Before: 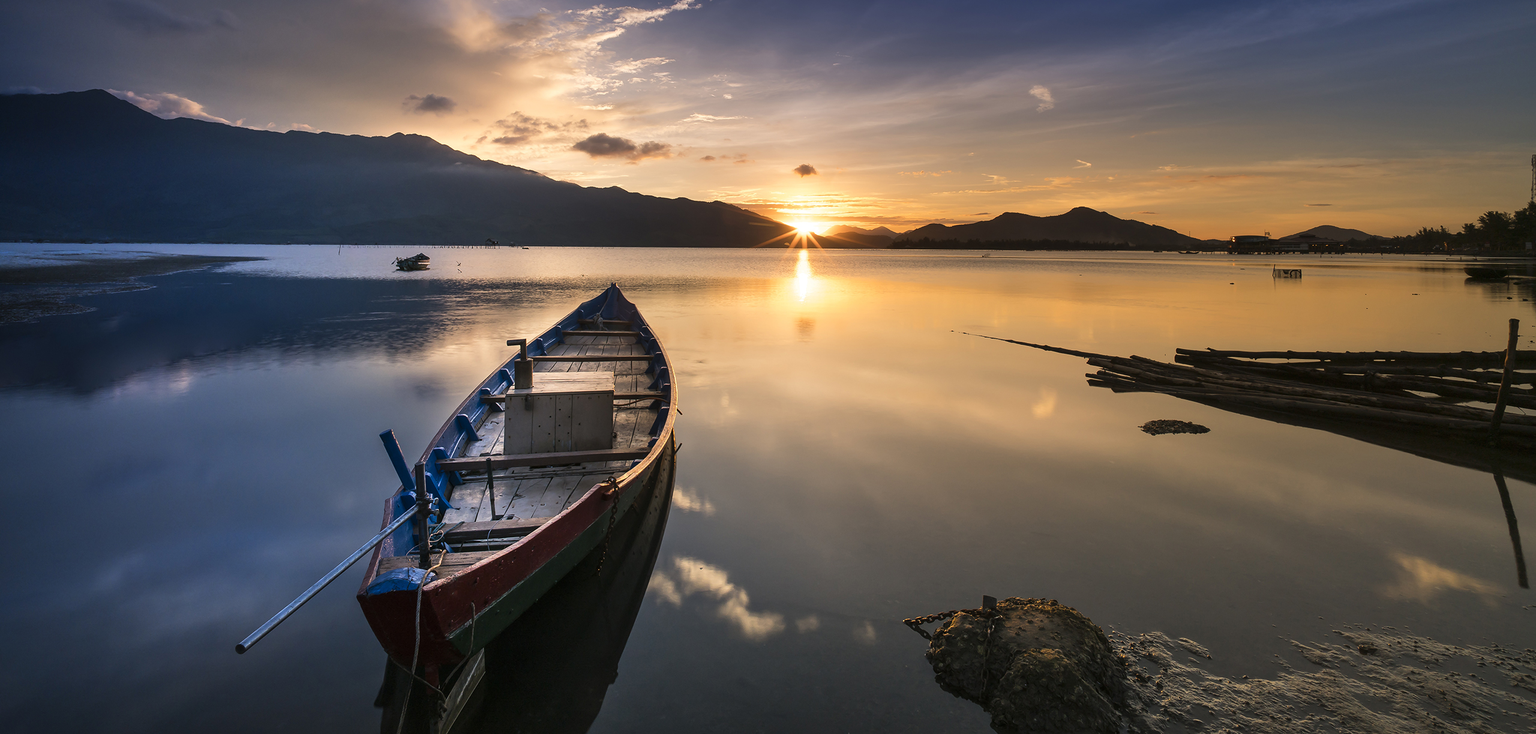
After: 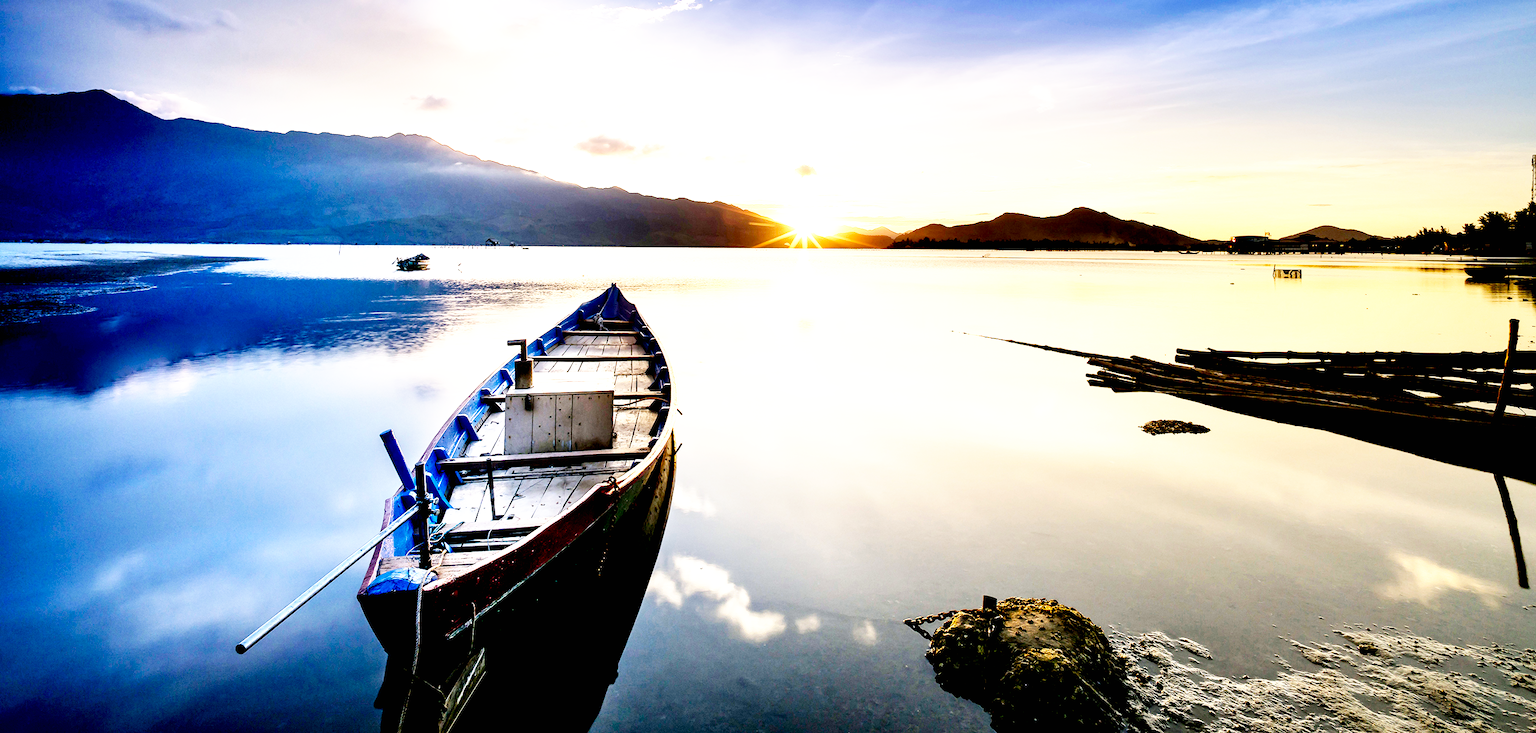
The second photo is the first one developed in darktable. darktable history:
white balance: red 0.982, blue 1.018
exposure: black level correction 0.016, exposure 1.774 EV, compensate highlight preservation false
base curve: curves: ch0 [(0, 0) (0.007, 0.004) (0.027, 0.03) (0.046, 0.07) (0.207, 0.54) (0.442, 0.872) (0.673, 0.972) (1, 1)], preserve colors none
